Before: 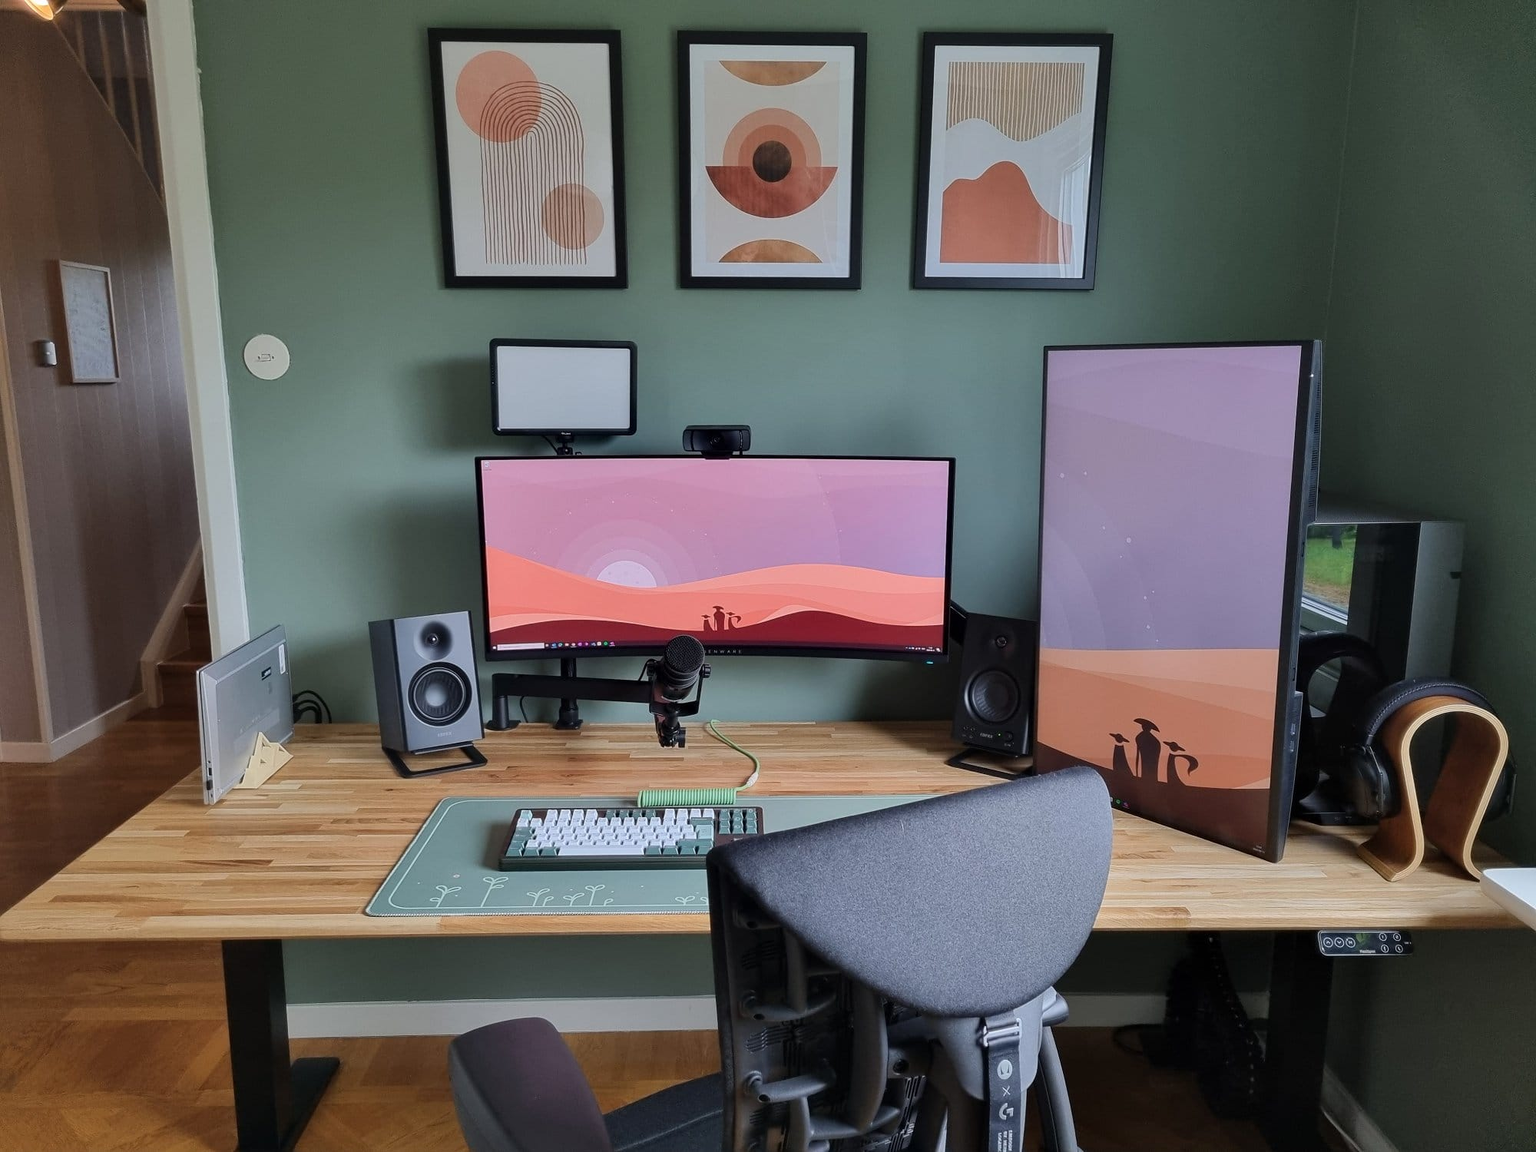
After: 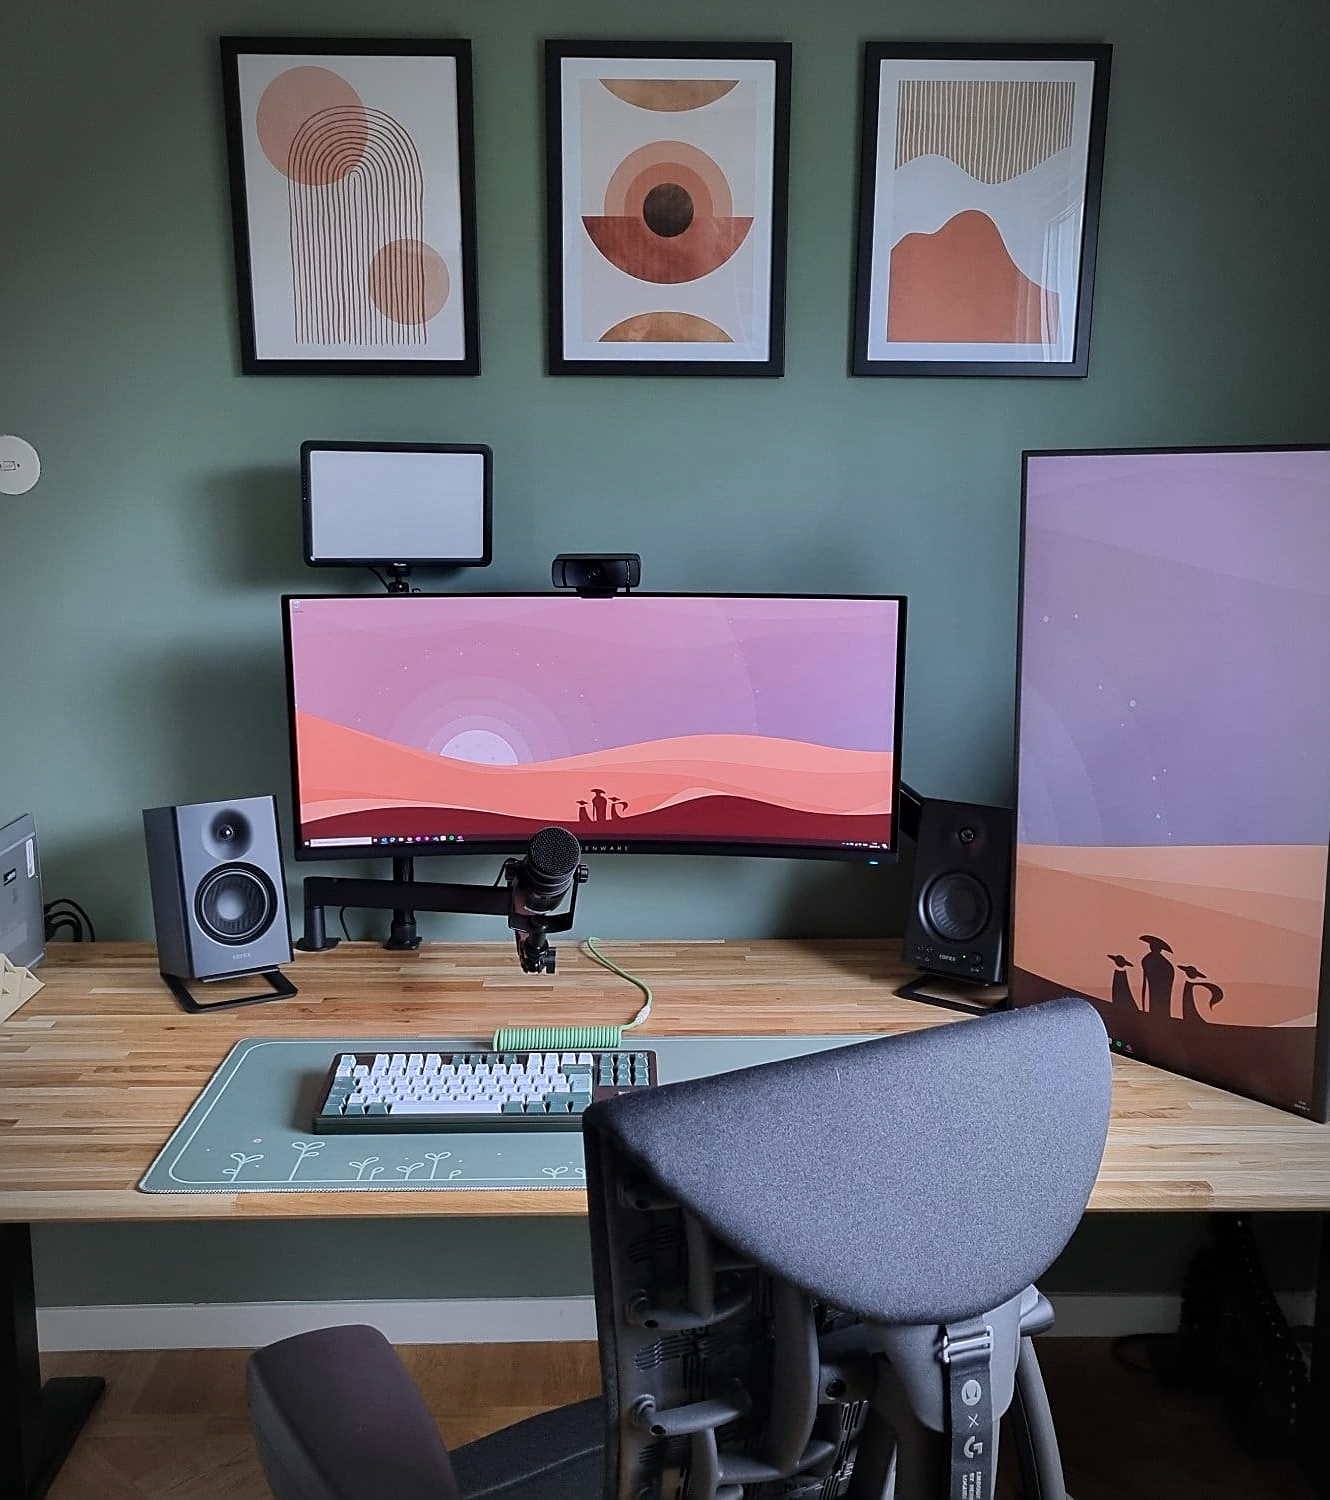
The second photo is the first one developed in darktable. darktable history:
vignetting: fall-off radius 31.48%, brightness -0.472
sharpen: on, module defaults
white balance: red 0.984, blue 1.059
crop: left 16.899%, right 16.556%
